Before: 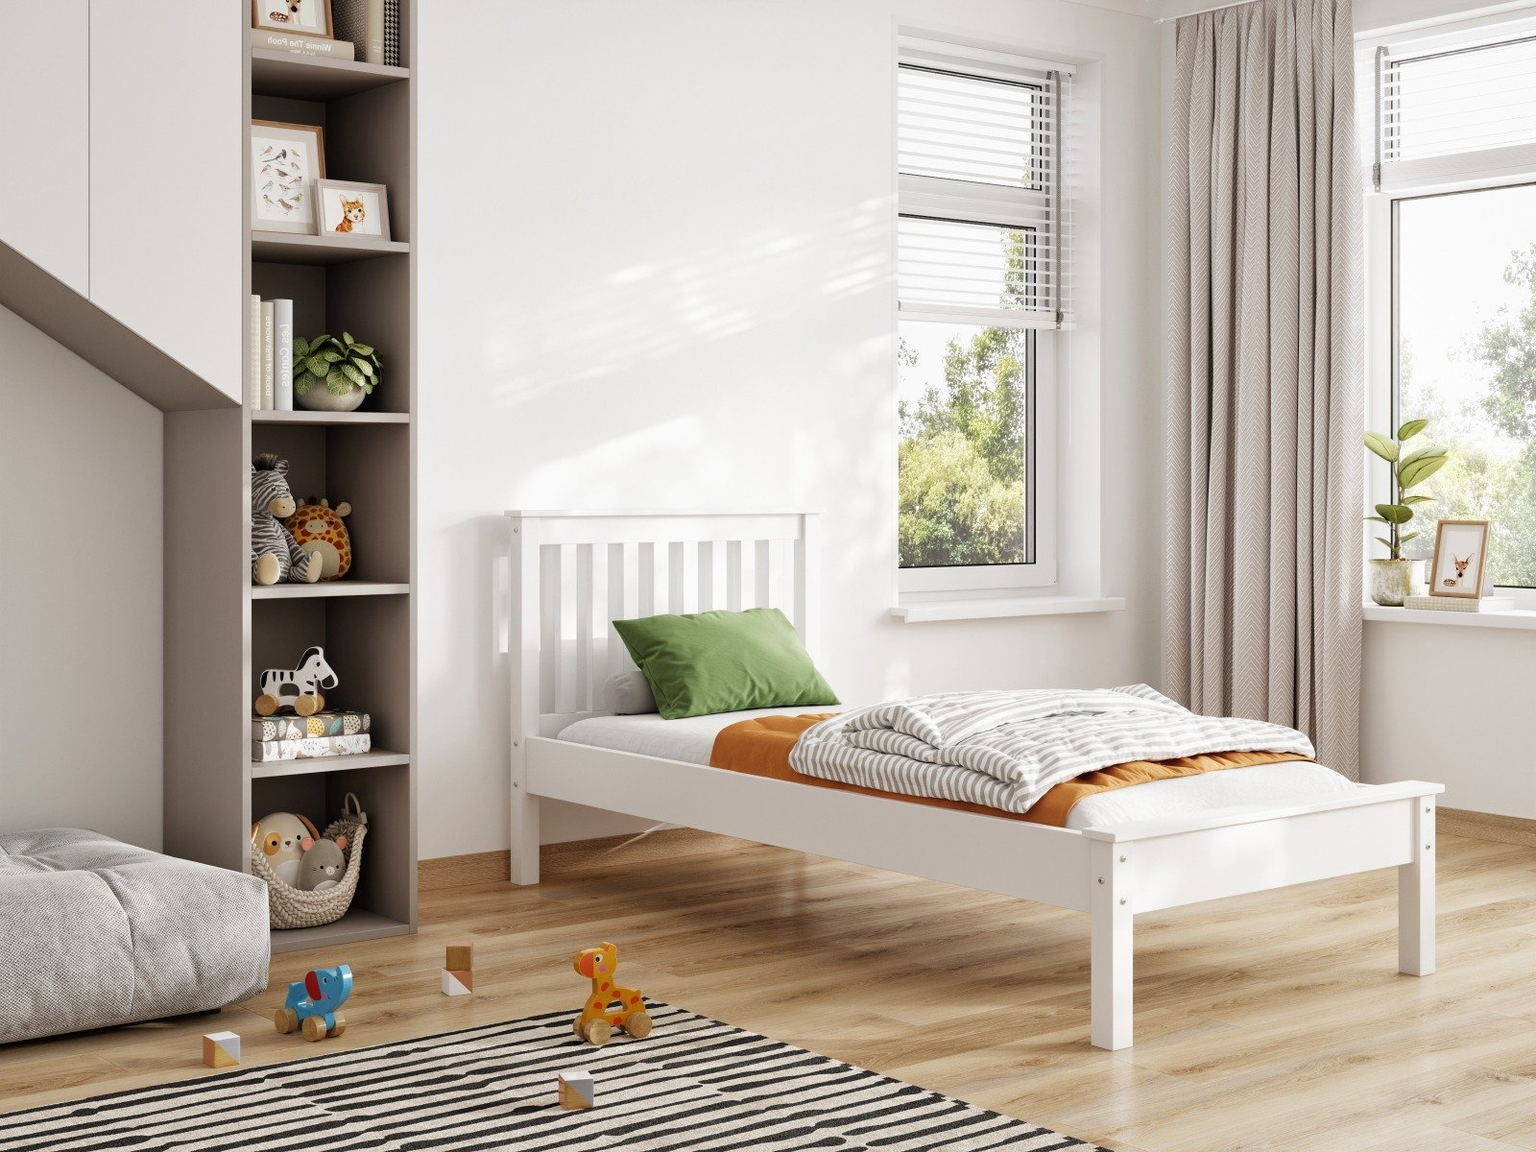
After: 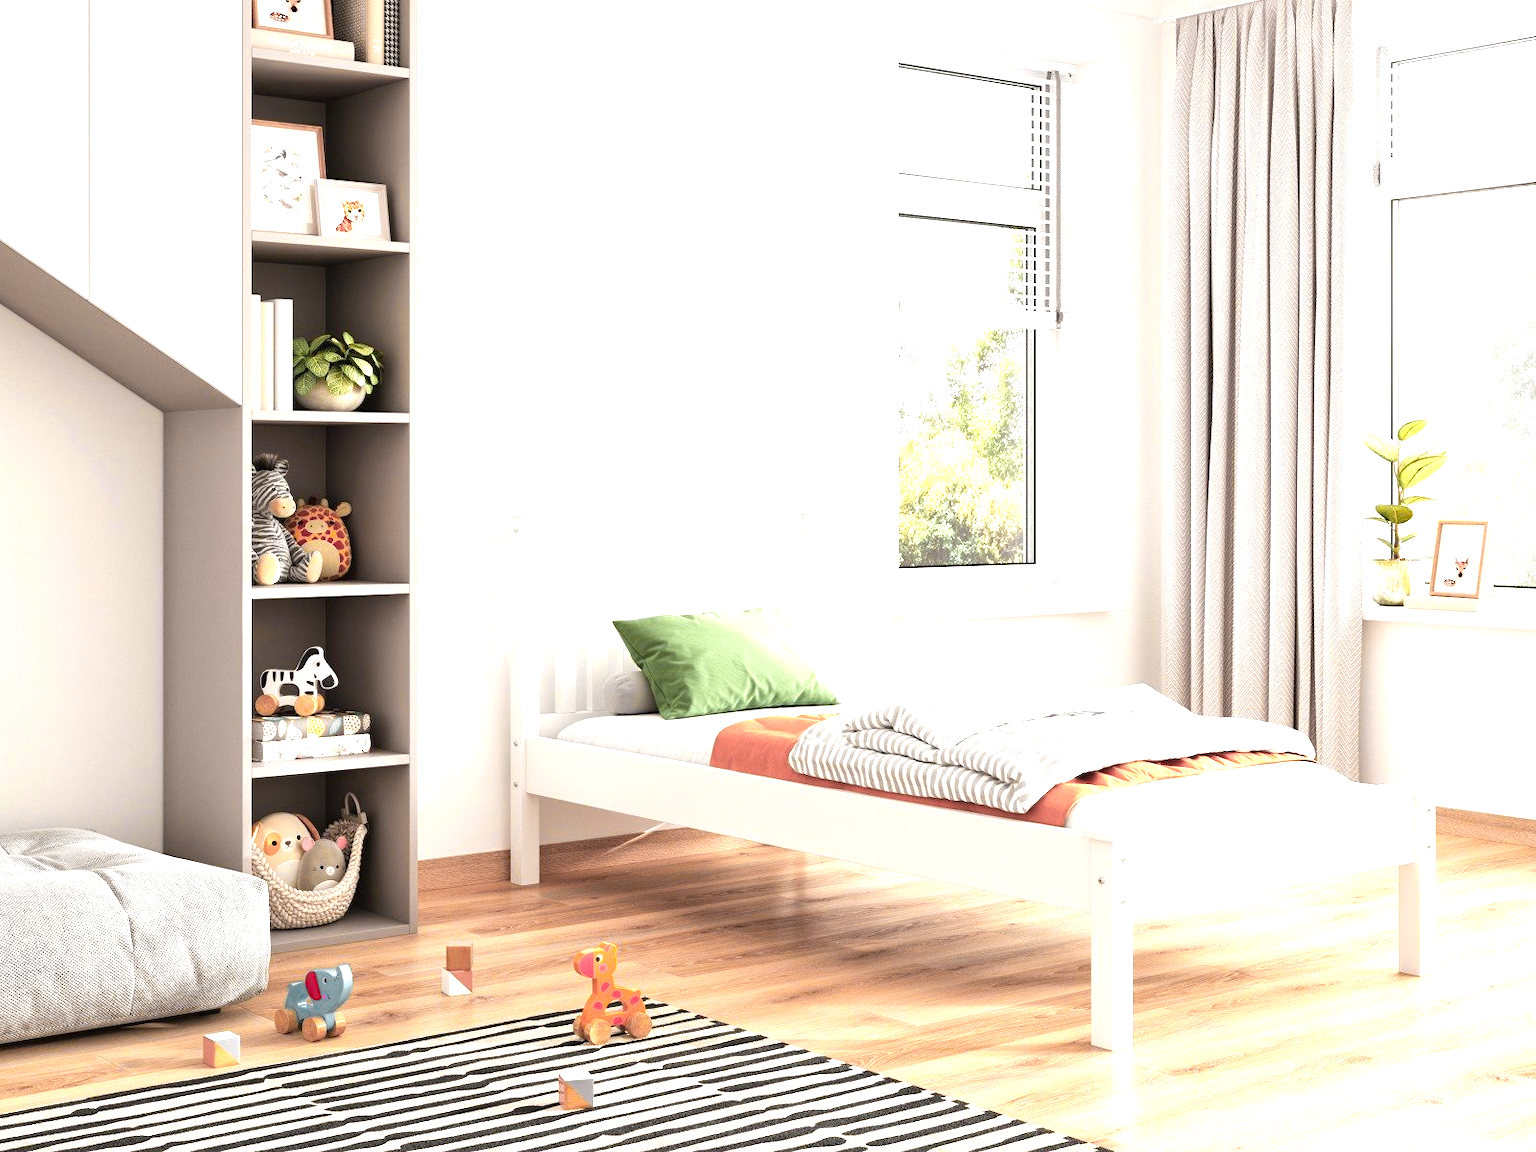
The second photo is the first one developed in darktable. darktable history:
exposure: black level correction 0, exposure 1.1 EV, compensate highlight preservation false
color zones: curves: ch0 [(0.257, 0.558) (0.75, 0.565)]; ch1 [(0.004, 0.857) (0.14, 0.416) (0.257, 0.695) (0.442, 0.032) (0.736, 0.266) (0.891, 0.741)]; ch2 [(0, 0.623) (0.112, 0.436) (0.271, 0.474) (0.516, 0.64) (0.743, 0.286)]
